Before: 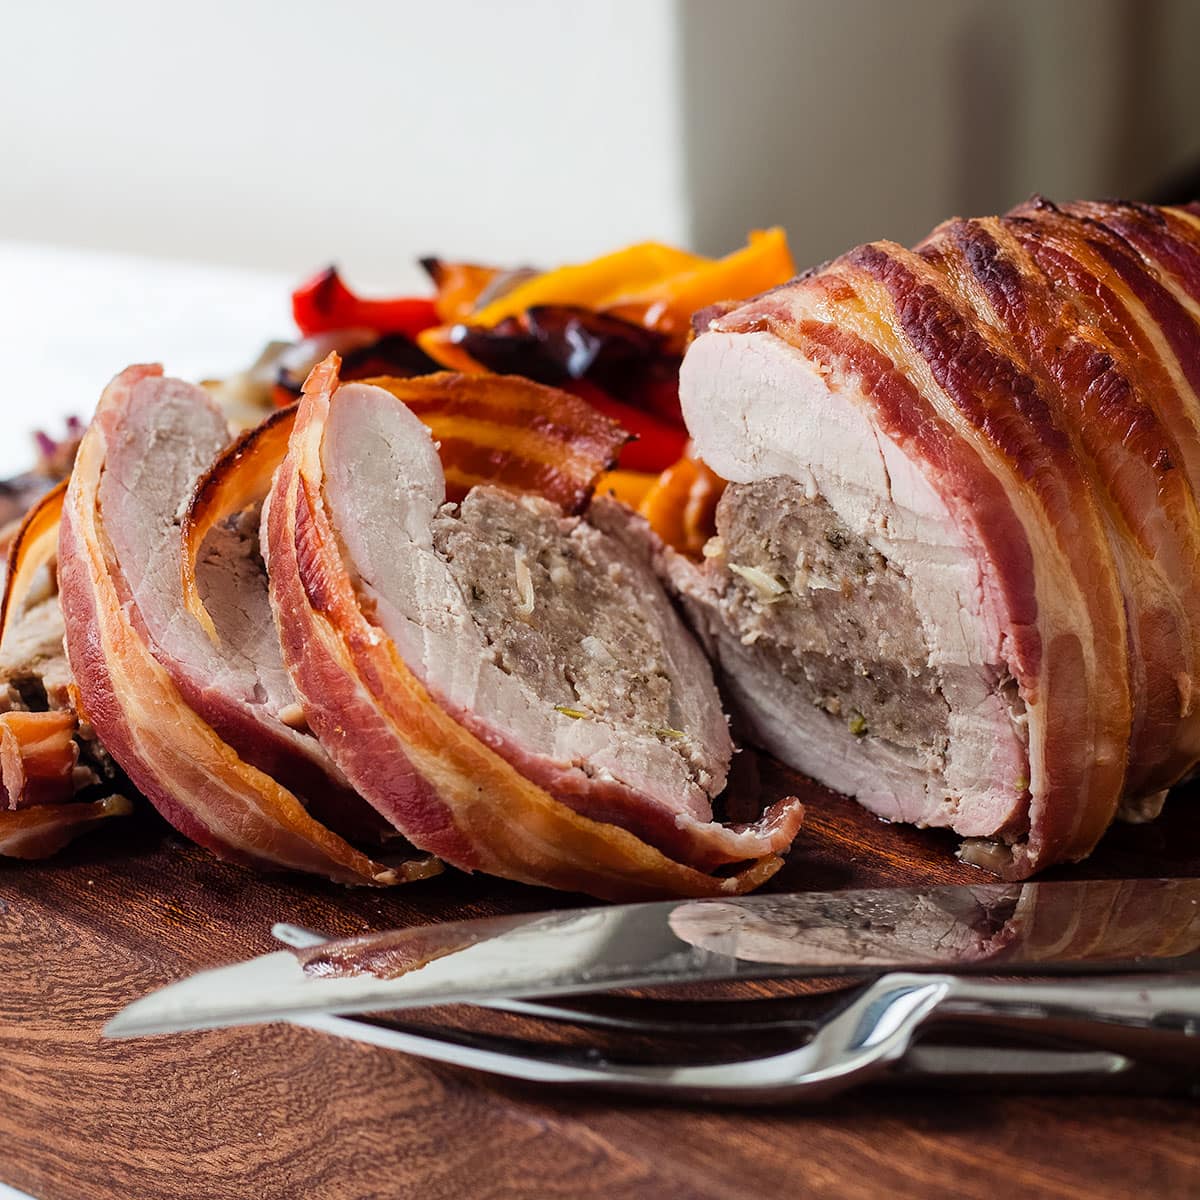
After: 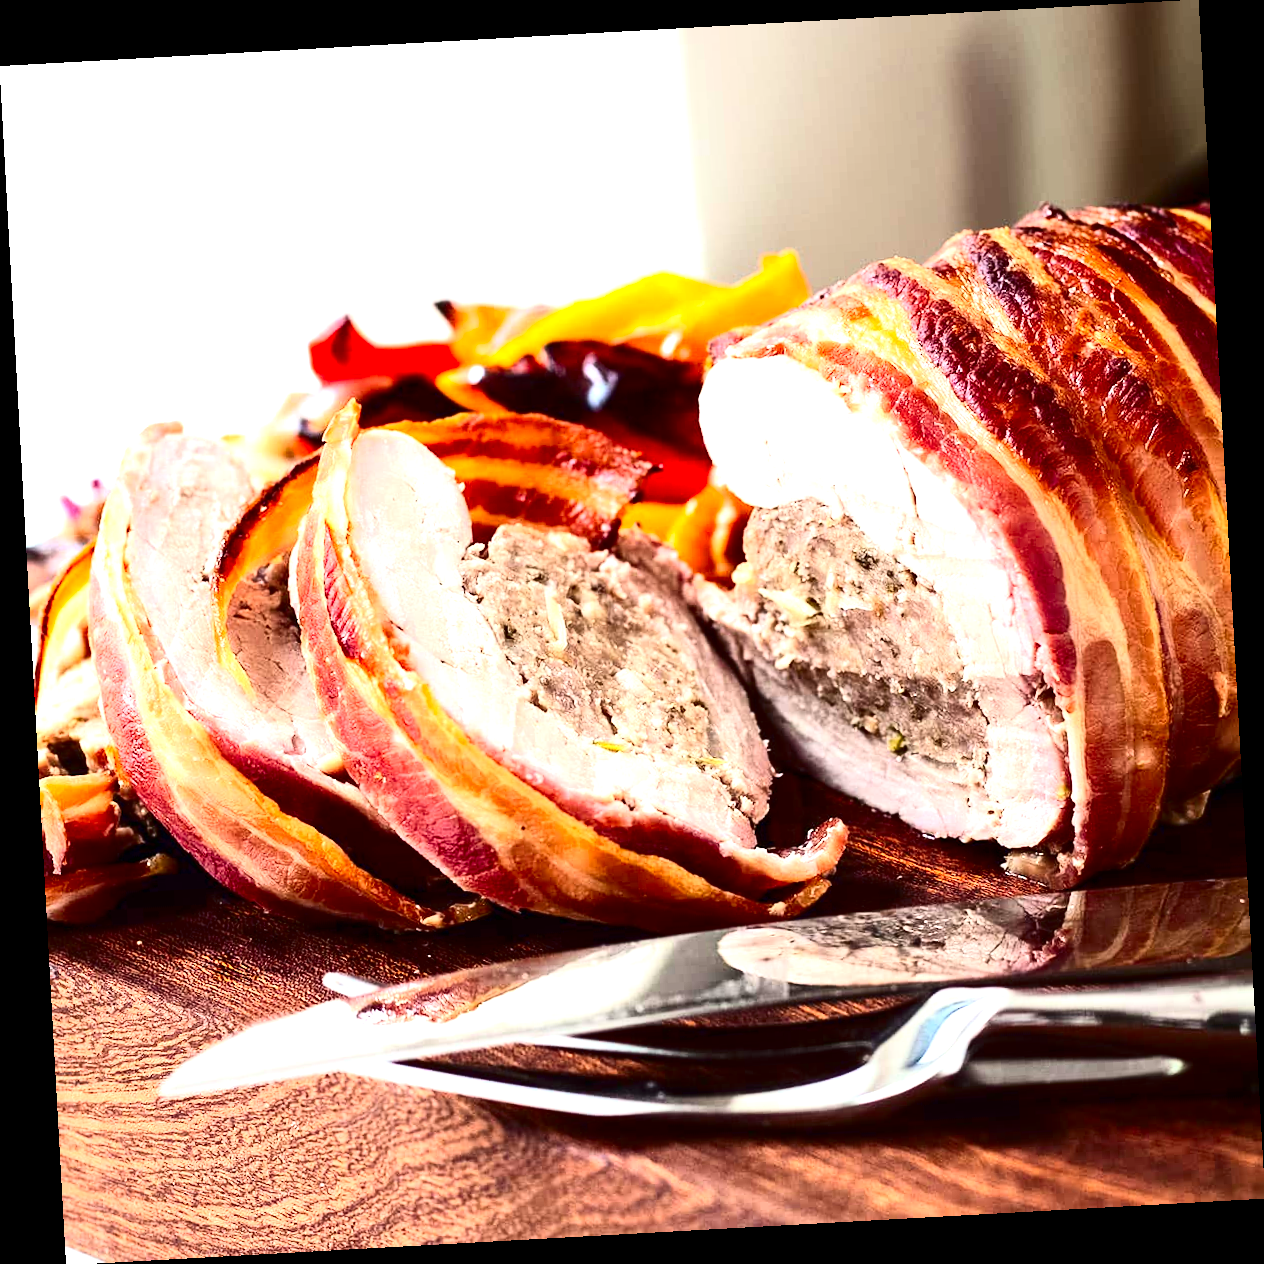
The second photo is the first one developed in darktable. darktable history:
rotate and perspective: rotation -3.18°, automatic cropping off
exposure: black level correction 0, exposure 1.45 EV, compensate exposure bias true, compensate highlight preservation false
contrast brightness saturation: contrast 0.32, brightness -0.08, saturation 0.17
